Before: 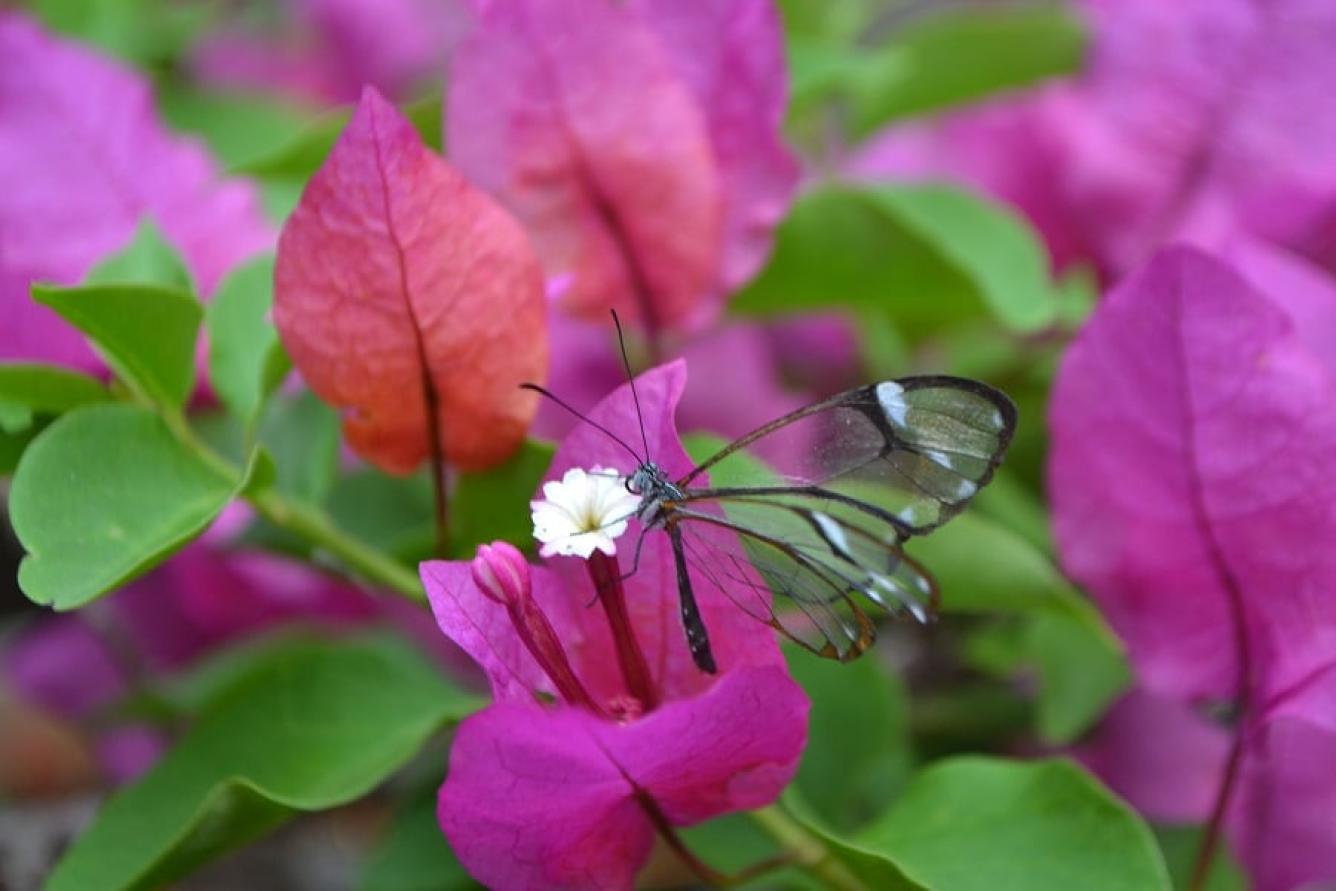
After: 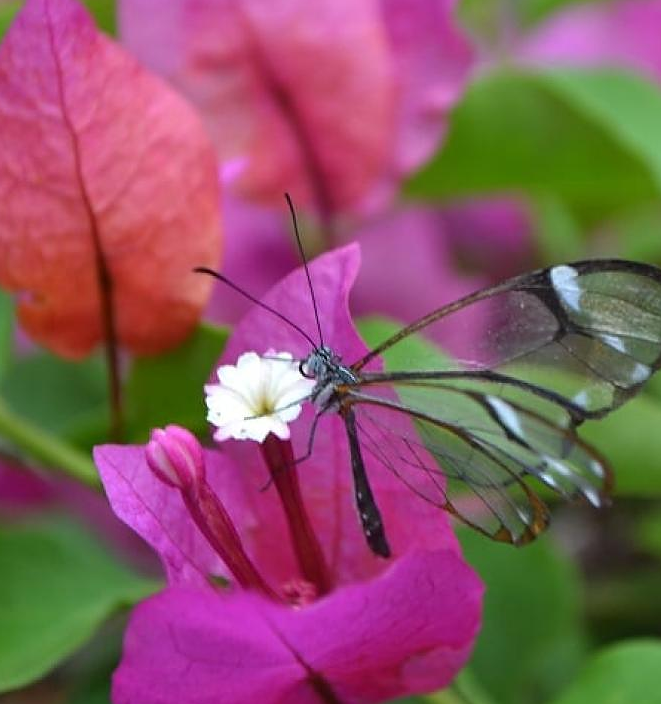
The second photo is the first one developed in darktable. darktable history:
crop and rotate: angle 0.022°, left 24.434%, top 13.078%, right 26.033%, bottom 7.814%
sharpen: radius 0.973, amount 0.612
